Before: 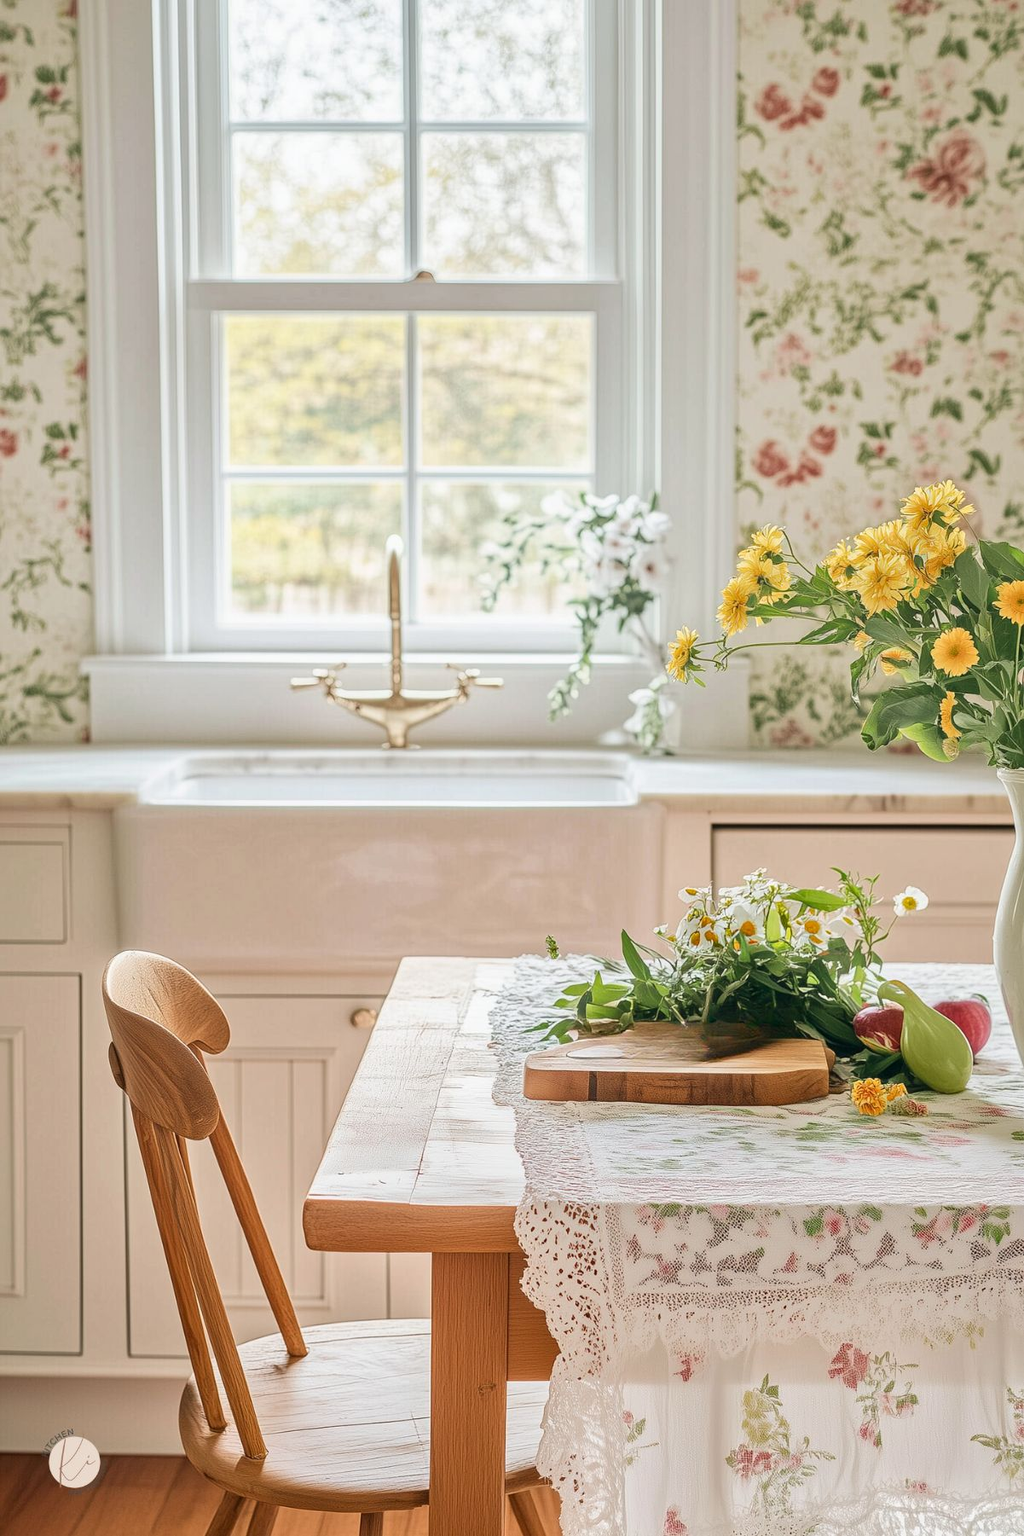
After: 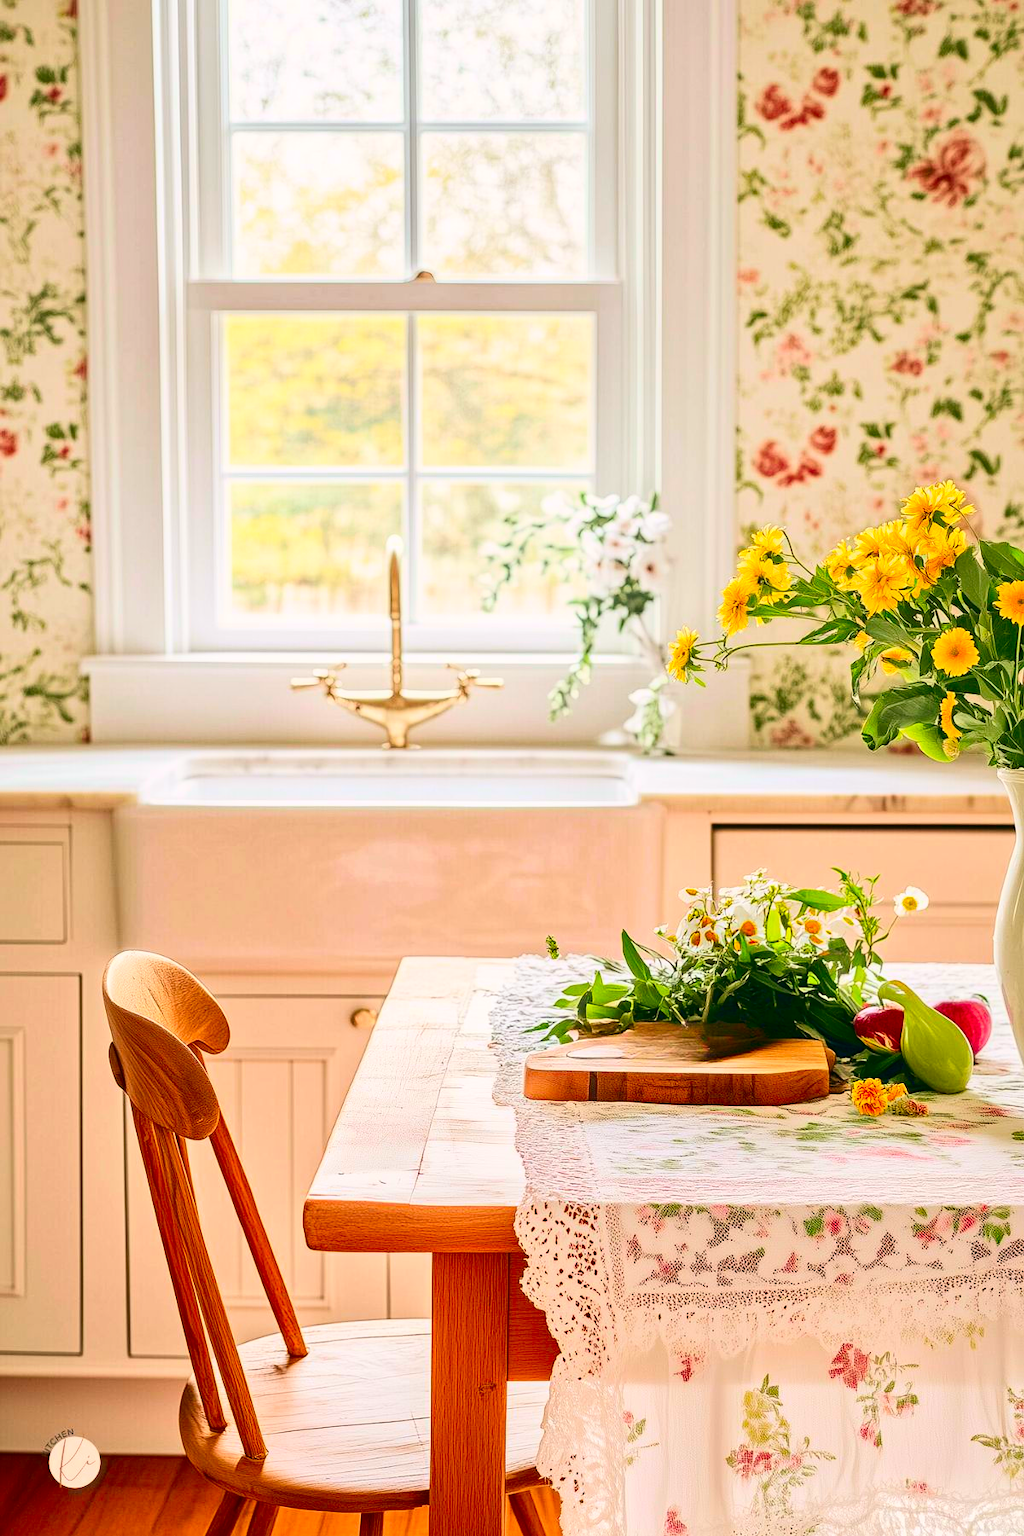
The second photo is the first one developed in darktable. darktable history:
color balance: lift [0.998, 0.998, 1.001, 1.002], gamma [0.995, 1.025, 0.992, 0.975], gain [0.995, 1.02, 0.997, 0.98]
contrast brightness saturation: contrast 0.26, brightness 0.02, saturation 0.87
